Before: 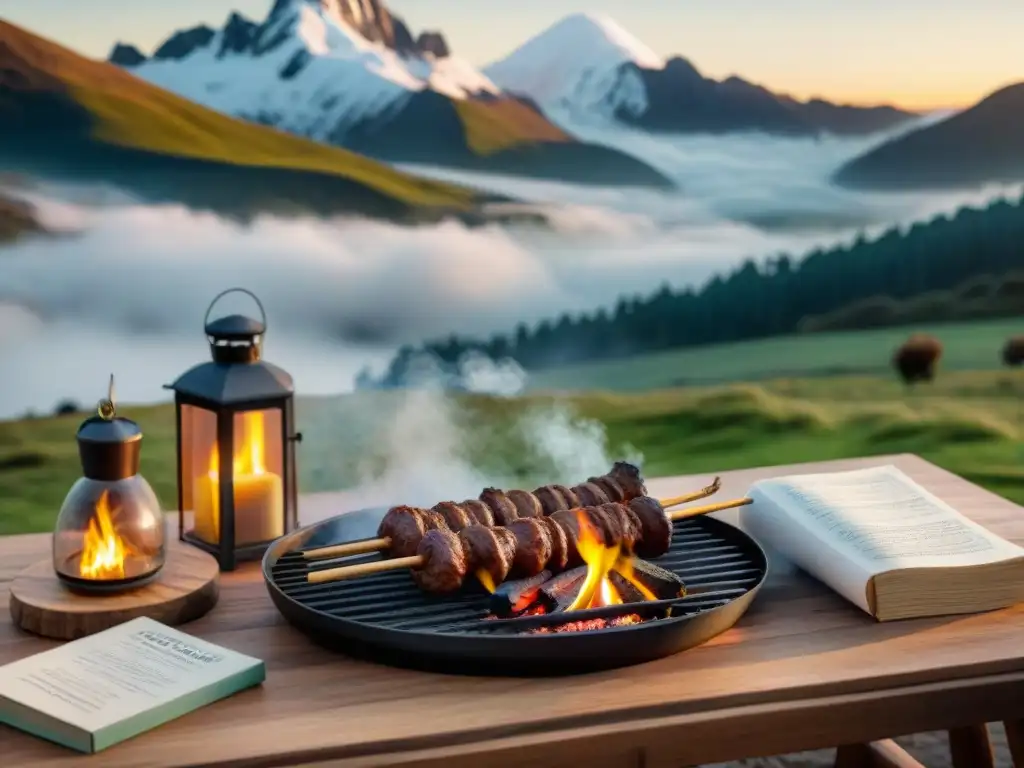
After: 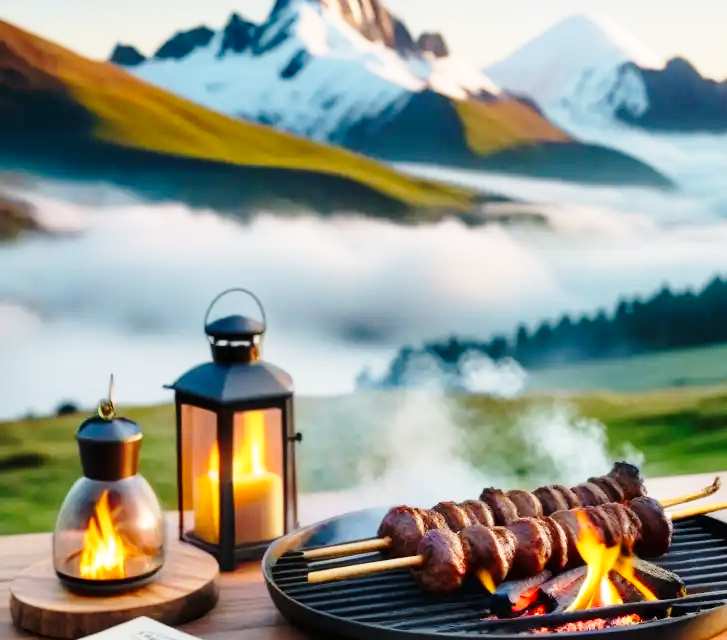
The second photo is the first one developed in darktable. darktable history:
base curve: curves: ch0 [(0, 0) (0.028, 0.03) (0.121, 0.232) (0.46, 0.748) (0.859, 0.968) (1, 1)], preserve colors none
crop: right 28.983%, bottom 16.638%
